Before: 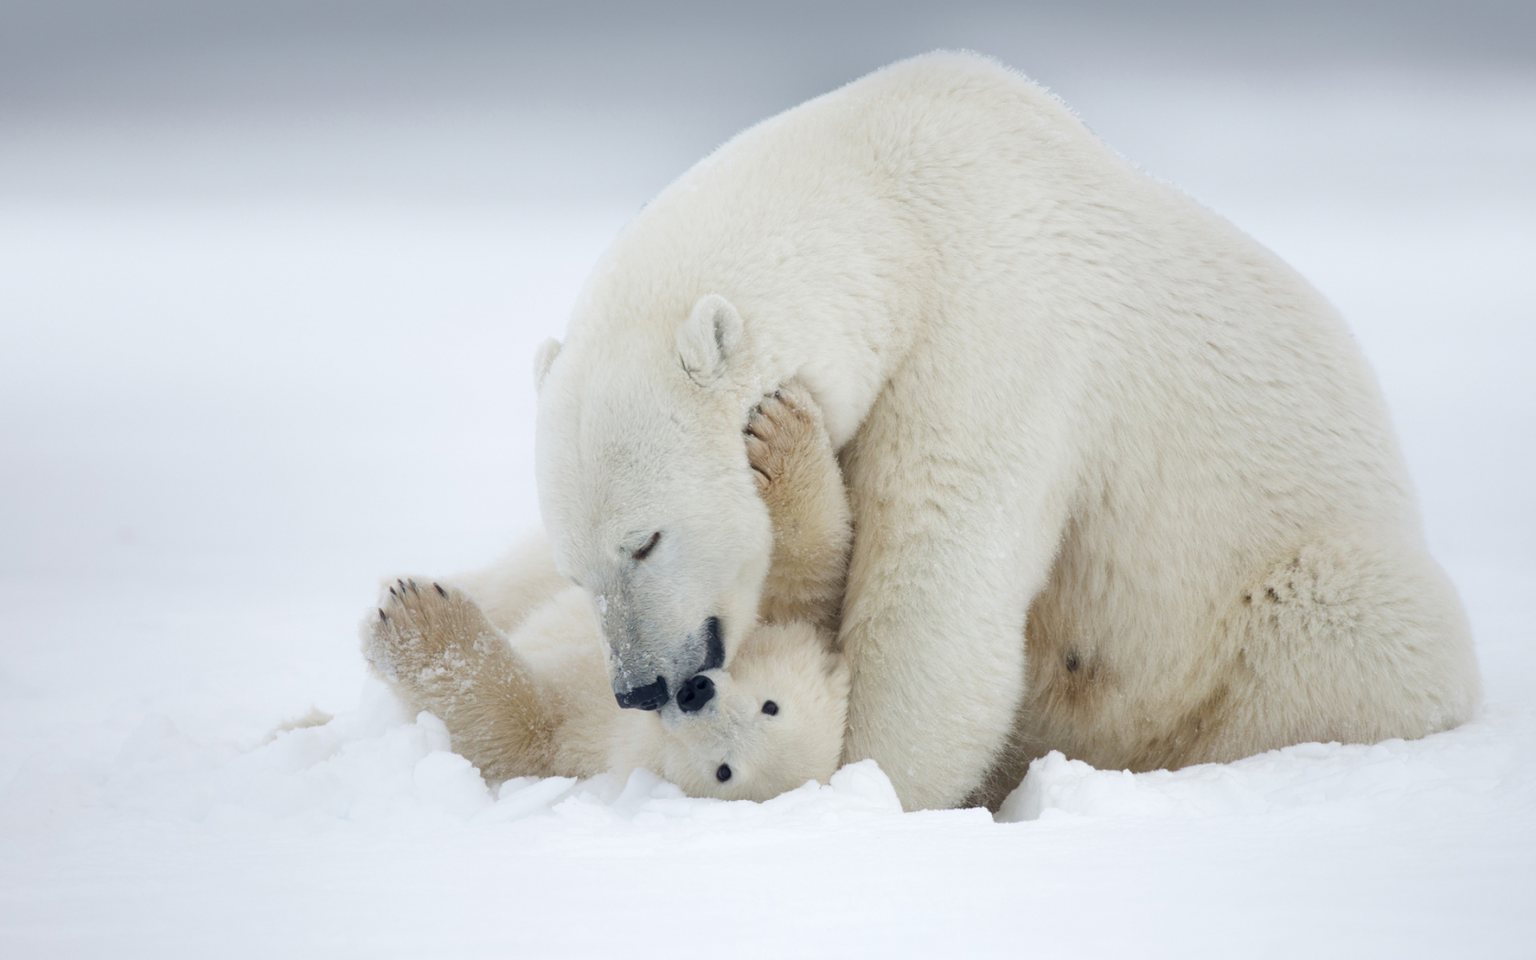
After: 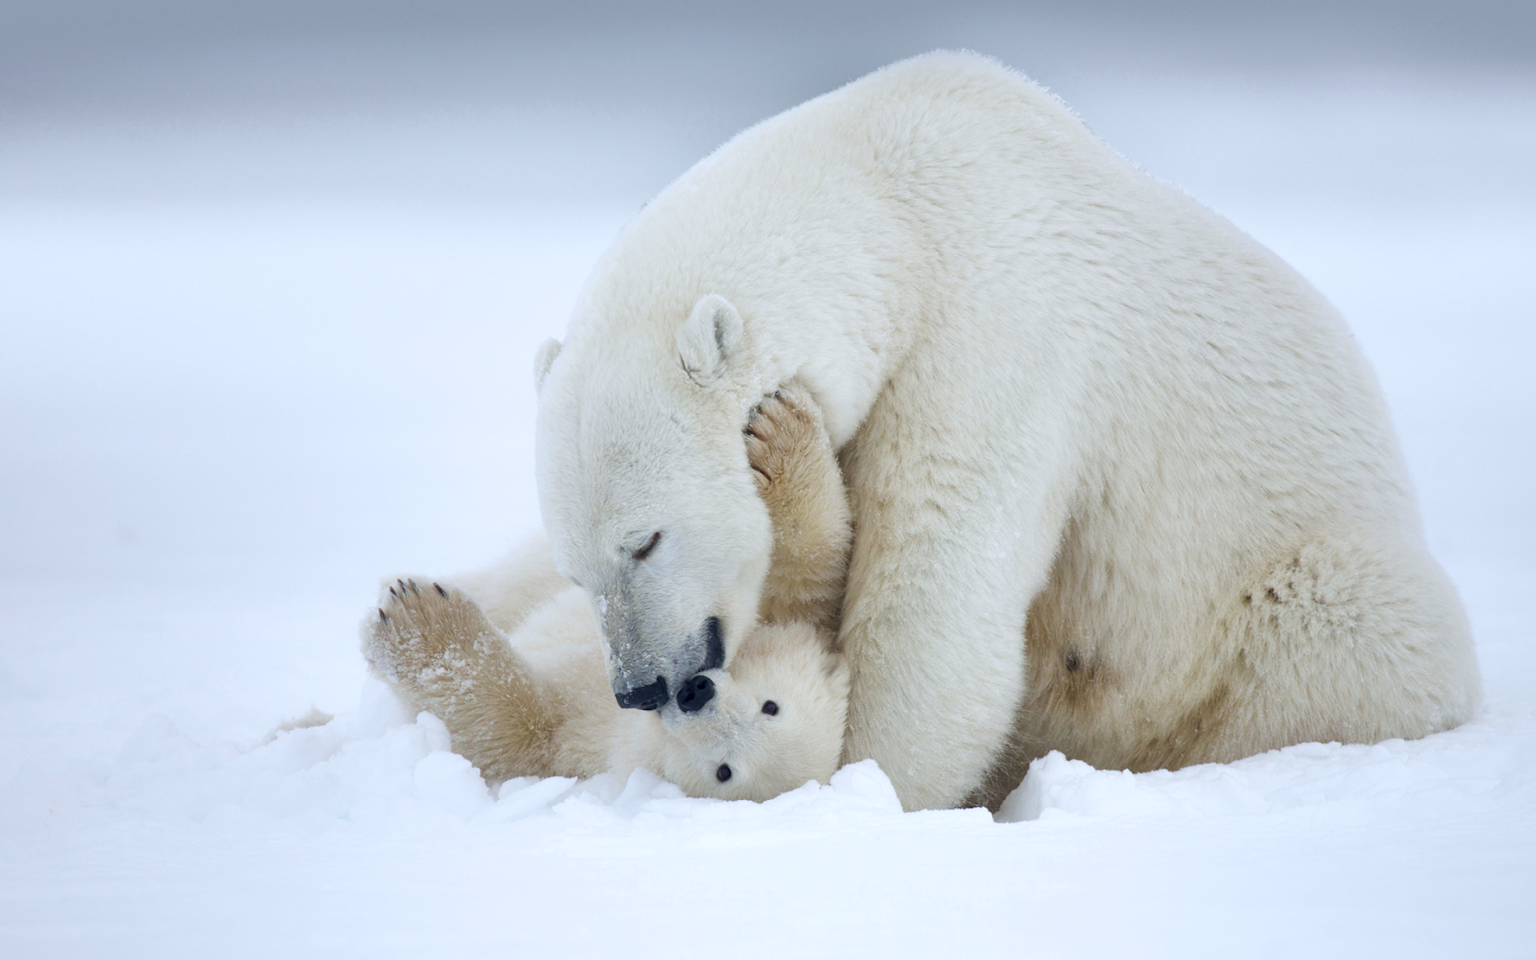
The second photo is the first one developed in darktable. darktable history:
white balance: red 0.976, blue 1.04
color balance rgb: perceptual saturation grading › global saturation 10%, global vibrance 10%
local contrast: mode bilateral grid, contrast 20, coarseness 50, detail 120%, midtone range 0.2
